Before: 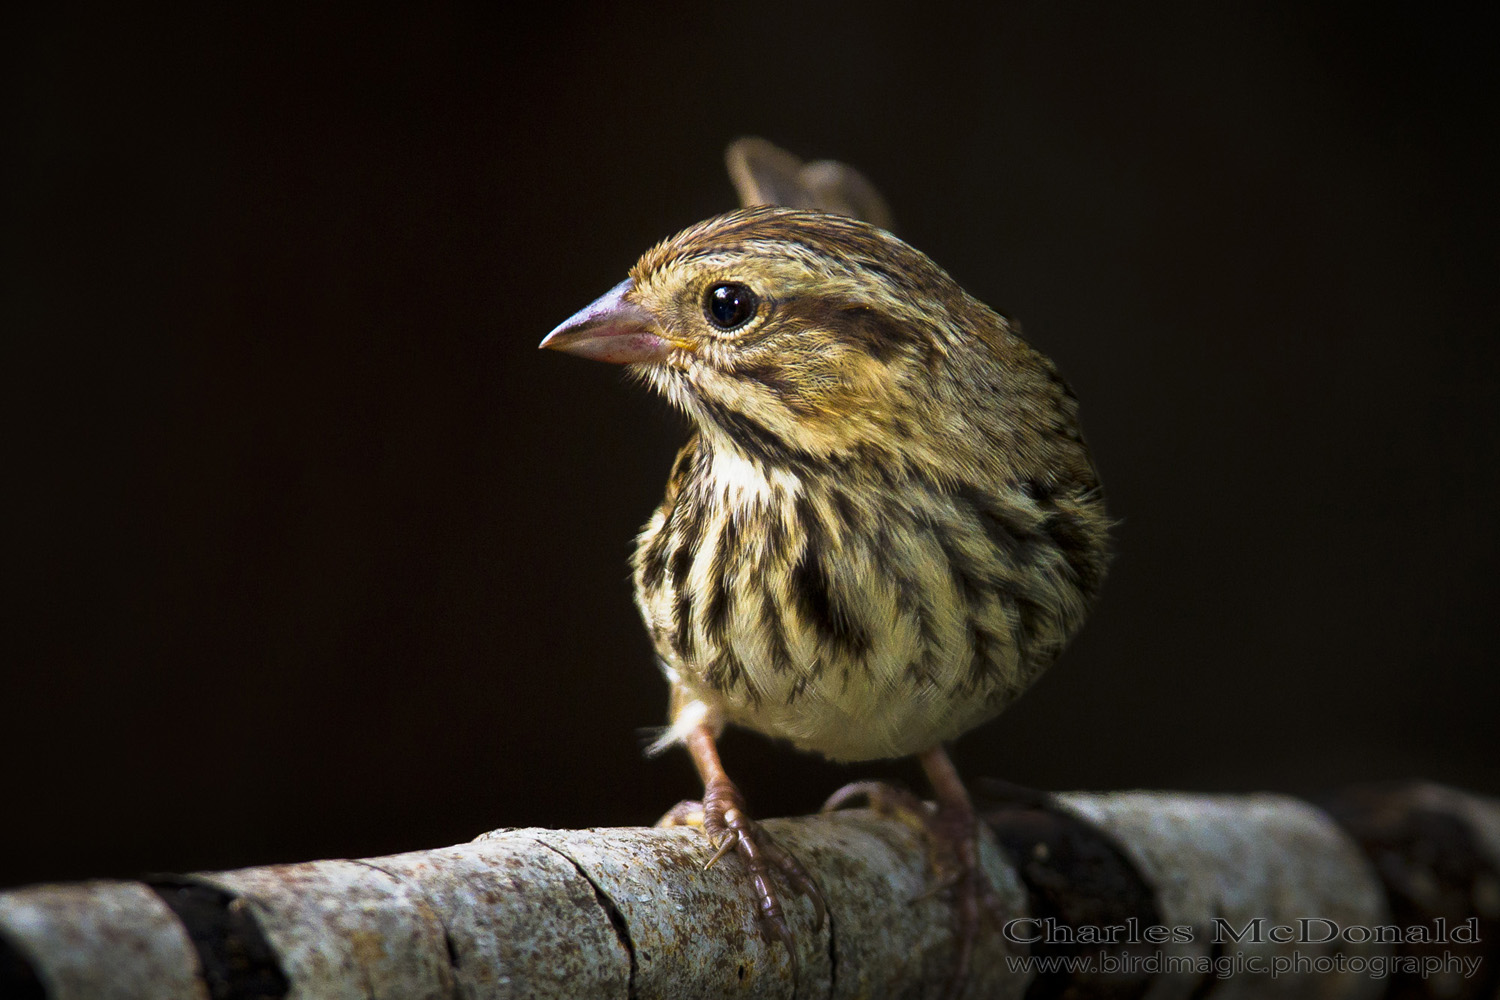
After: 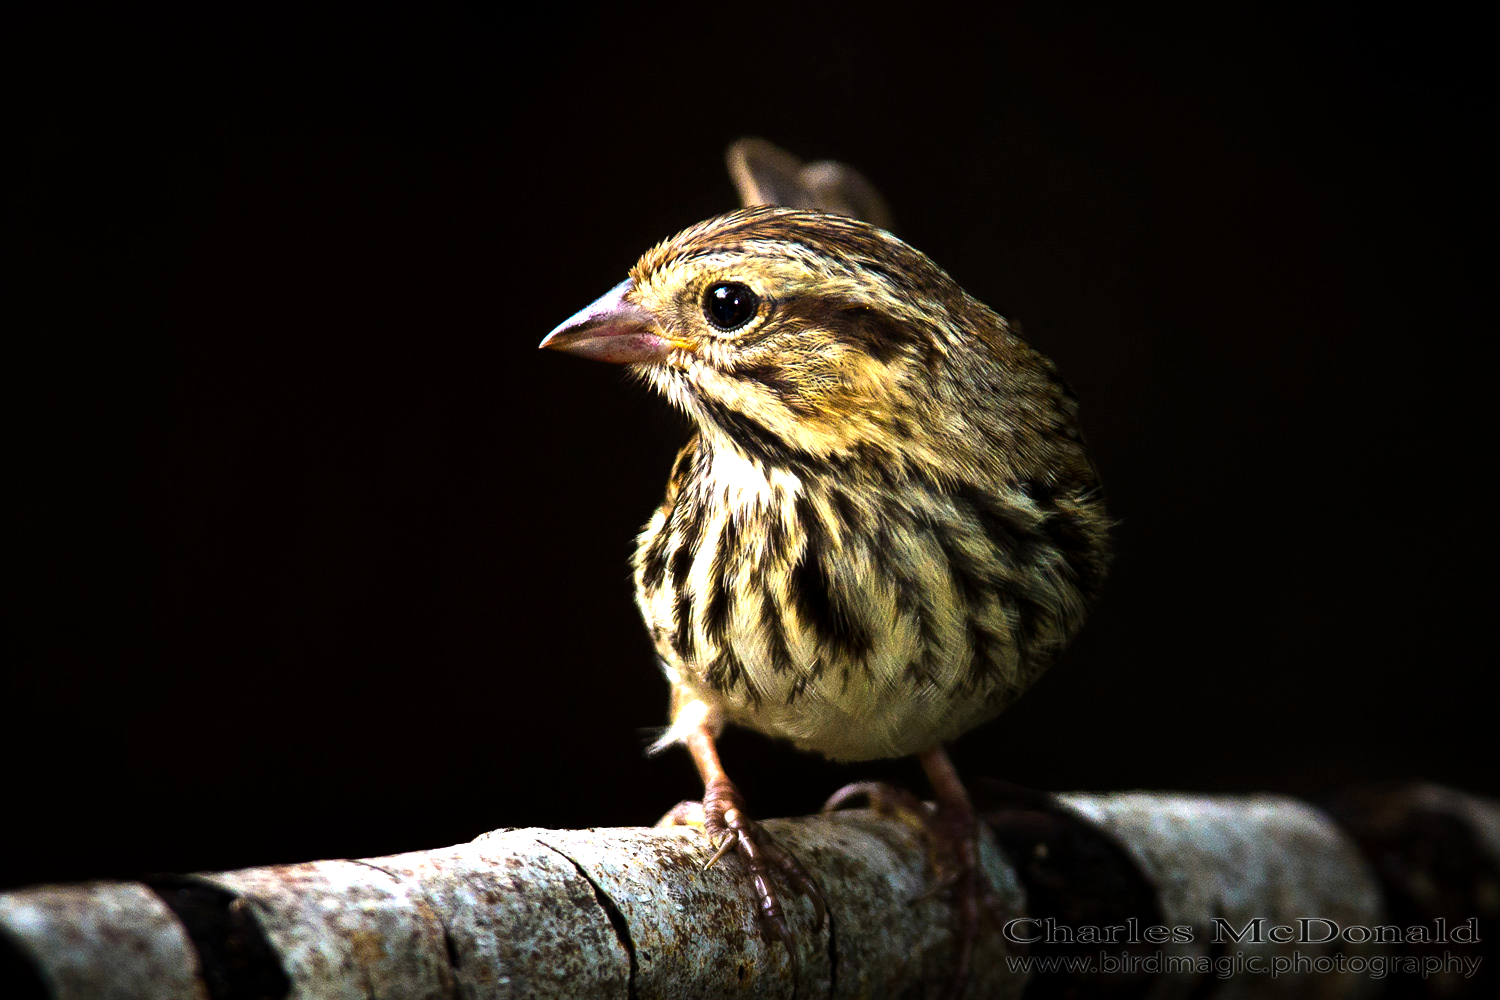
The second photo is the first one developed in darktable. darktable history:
tone equalizer: -8 EV -1.1 EV, -7 EV -1.03 EV, -6 EV -0.896 EV, -5 EV -0.584 EV, -3 EV 0.568 EV, -2 EV 0.882 EV, -1 EV 0.998 EV, +0 EV 1.06 EV, edges refinement/feathering 500, mask exposure compensation -1.57 EV, preserve details no
